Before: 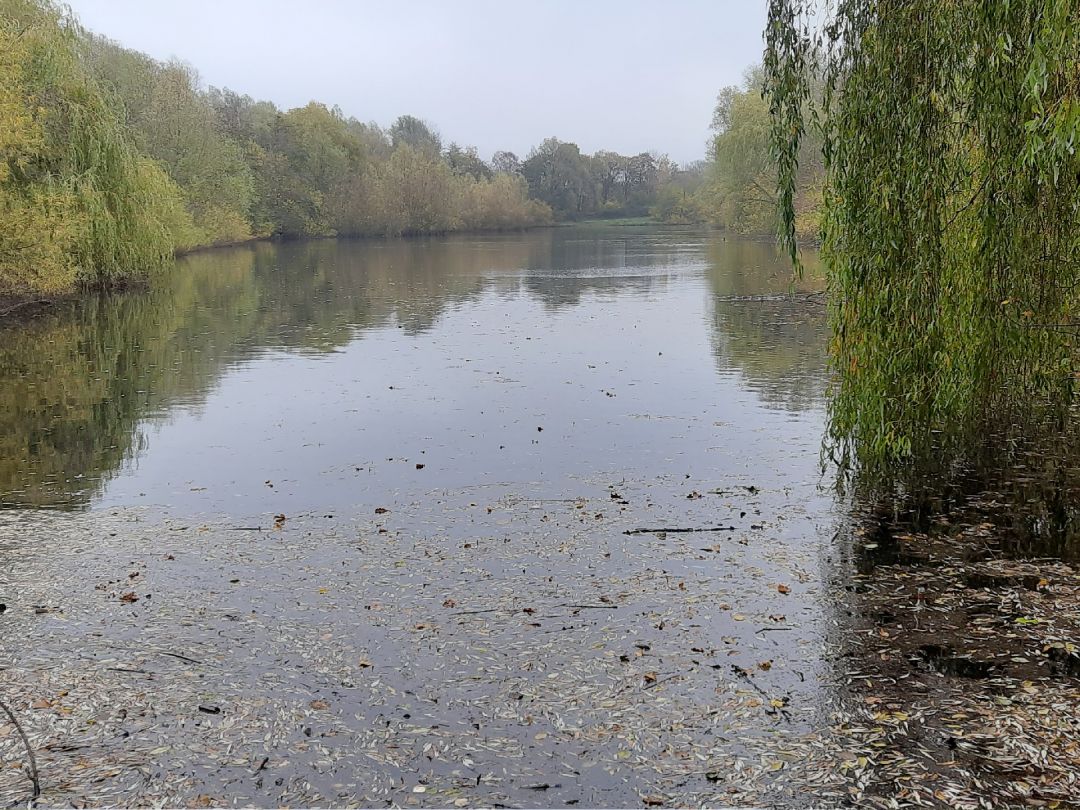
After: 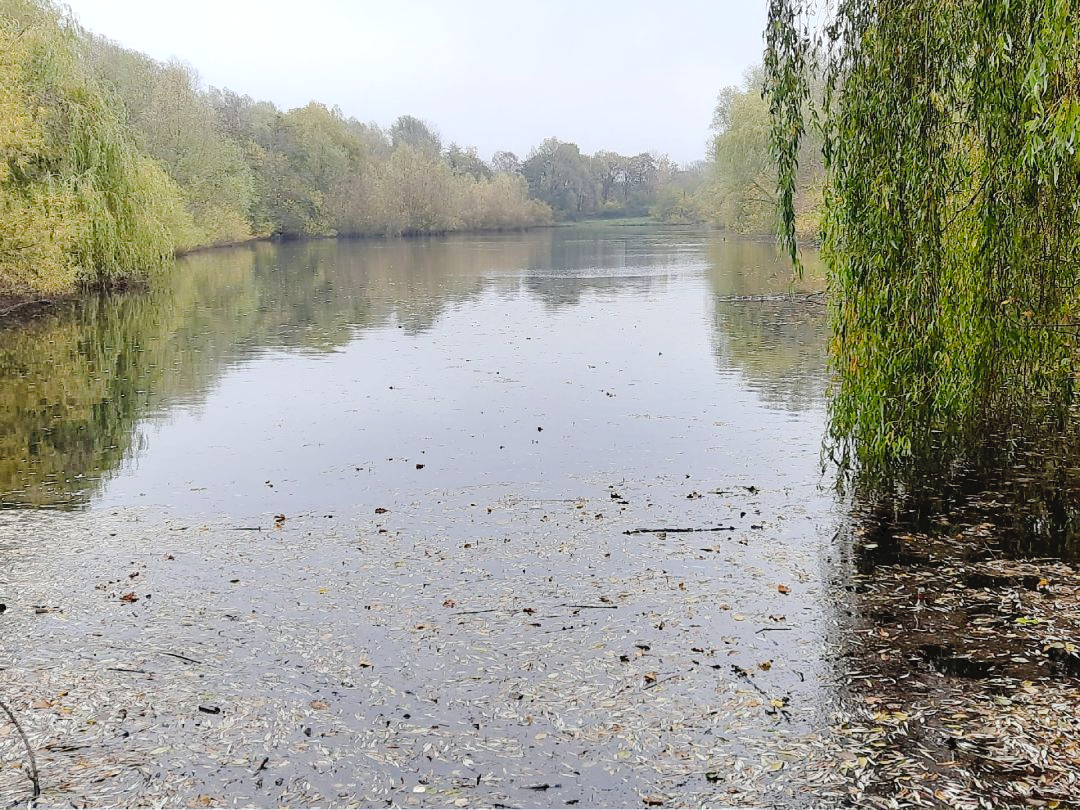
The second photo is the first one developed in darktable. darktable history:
exposure: exposure 0.3 EV, compensate highlight preservation false
tone curve: curves: ch0 [(0, 0) (0.003, 0.047) (0.011, 0.05) (0.025, 0.053) (0.044, 0.057) (0.069, 0.062) (0.1, 0.084) (0.136, 0.115) (0.177, 0.159) (0.224, 0.216) (0.277, 0.289) (0.335, 0.382) (0.399, 0.474) (0.468, 0.561) (0.543, 0.636) (0.623, 0.705) (0.709, 0.778) (0.801, 0.847) (0.898, 0.916) (1, 1)], preserve colors none
